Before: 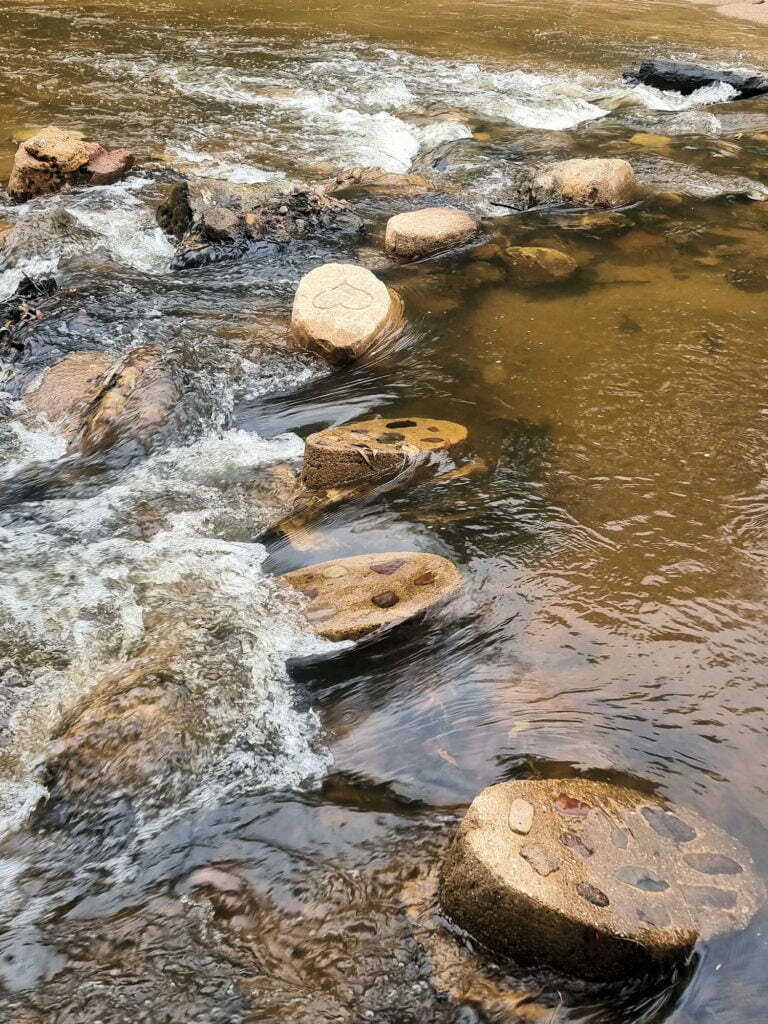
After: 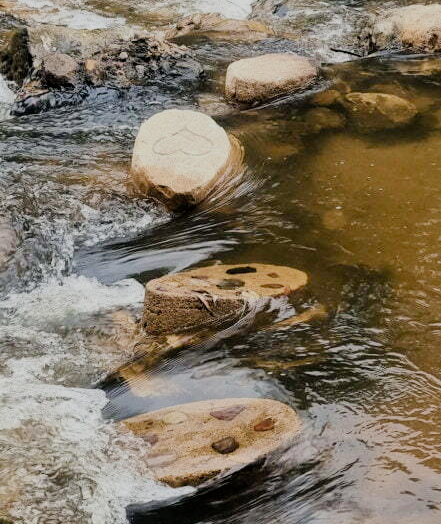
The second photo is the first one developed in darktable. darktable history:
crop: left 20.948%, top 15.04%, right 21.605%, bottom 33.707%
filmic rgb: black relative exposure -7.65 EV, white relative exposure 4.56 EV, hardness 3.61
color balance rgb: perceptual saturation grading › global saturation 0.187%, perceptual saturation grading › highlights -24.935%, perceptual saturation grading › shadows 29.909%
